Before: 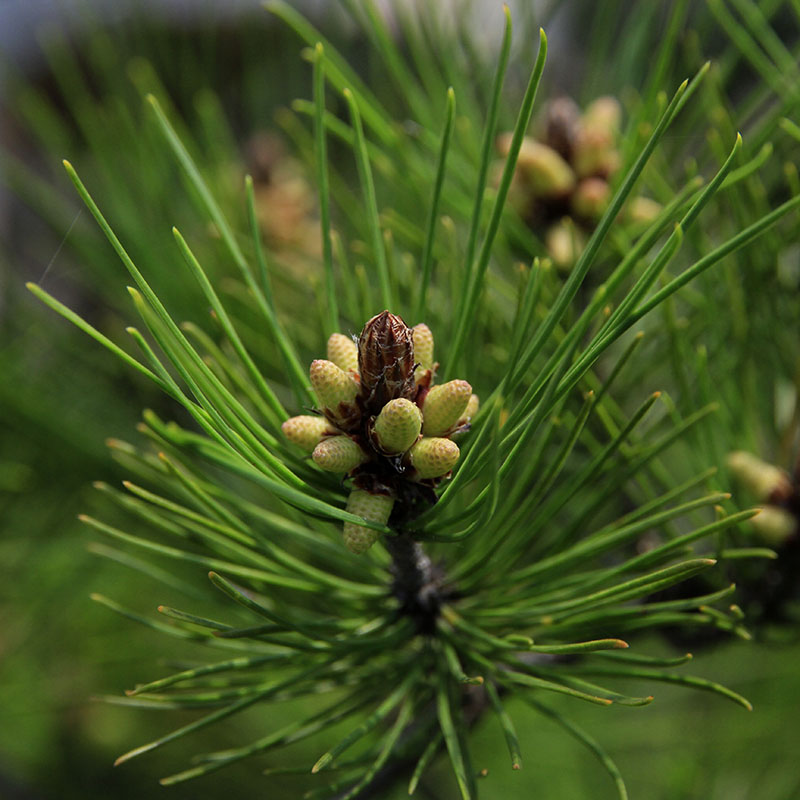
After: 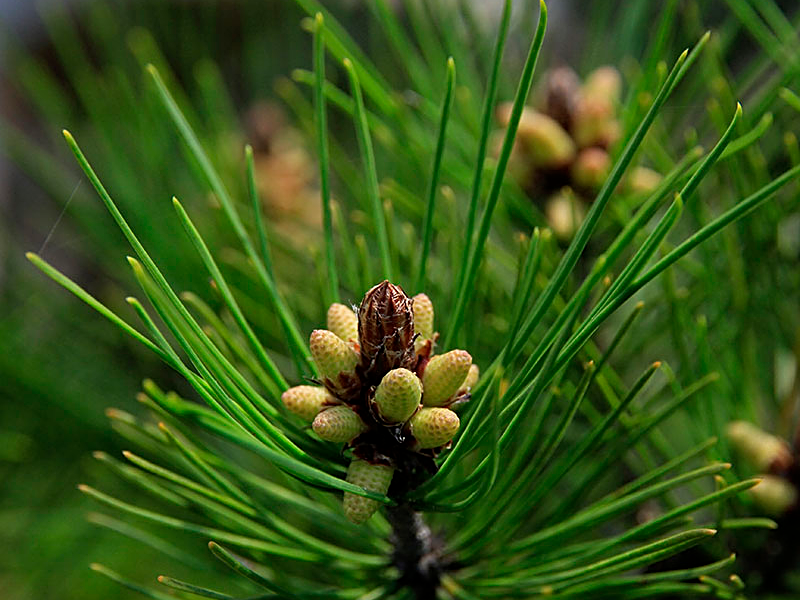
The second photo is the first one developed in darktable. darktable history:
color balance: mode lift, gamma, gain (sRGB)
crop: top 3.857%, bottom 21.132%
sharpen: on, module defaults
